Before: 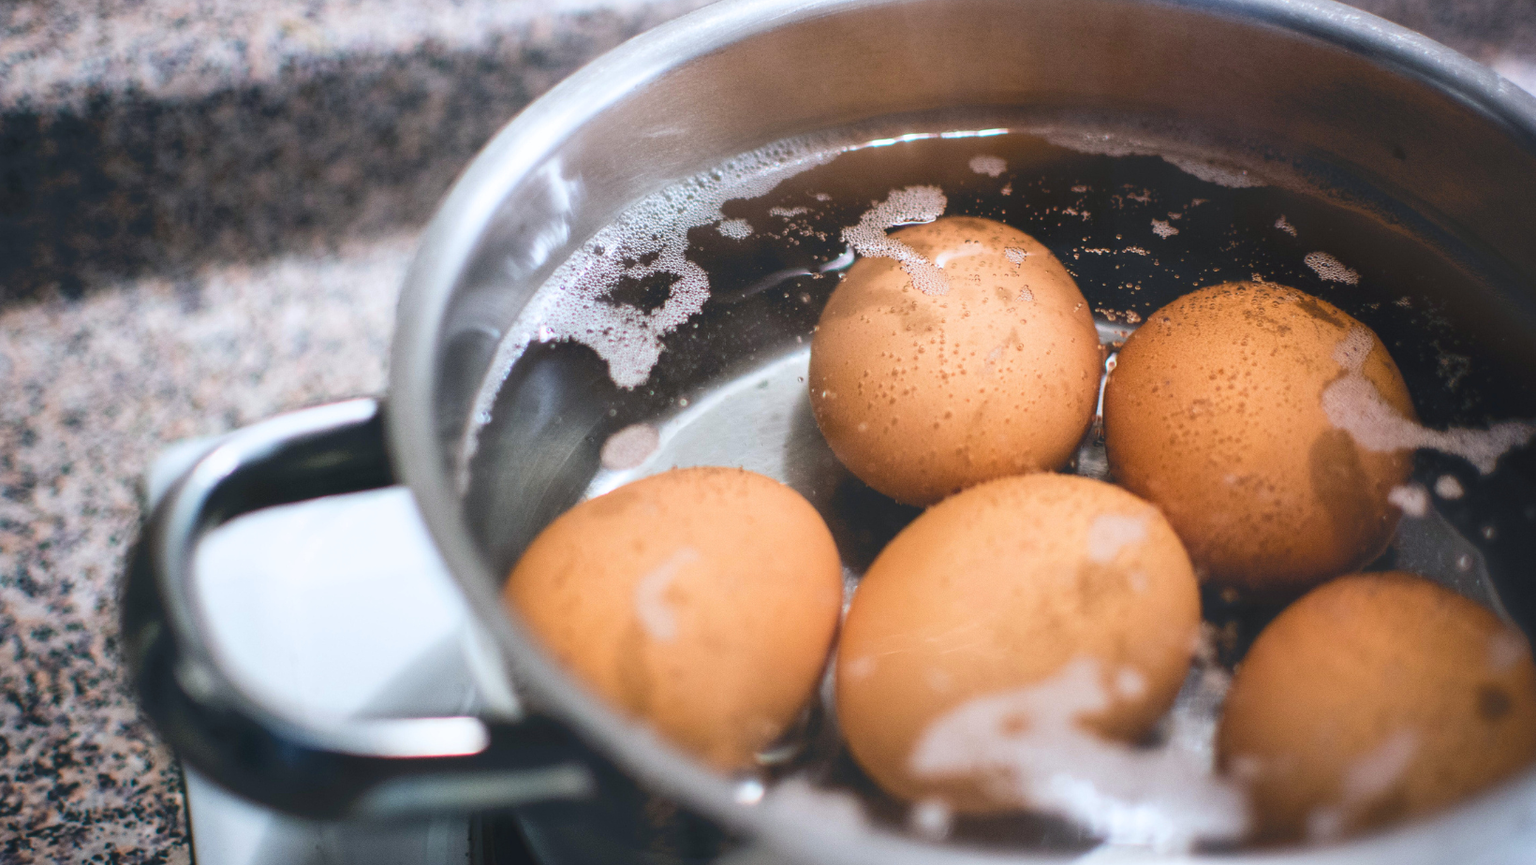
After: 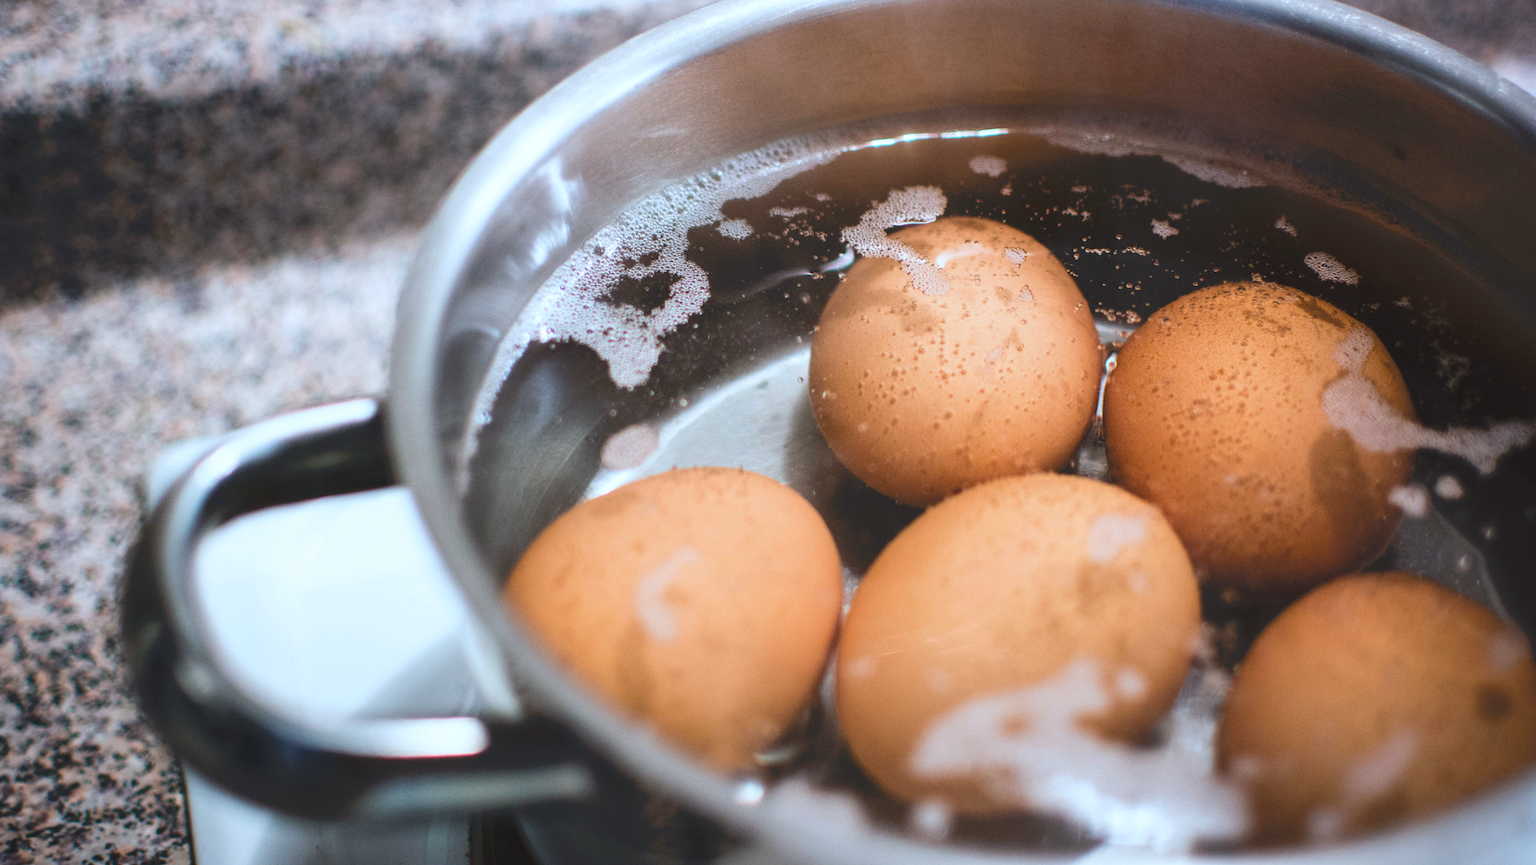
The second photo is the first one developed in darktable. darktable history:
tone equalizer: edges refinement/feathering 500, mask exposure compensation -1.57 EV, preserve details guided filter
color correction: highlights a* -3.66, highlights b* -6.87, shadows a* 3.1, shadows b* 5.13
